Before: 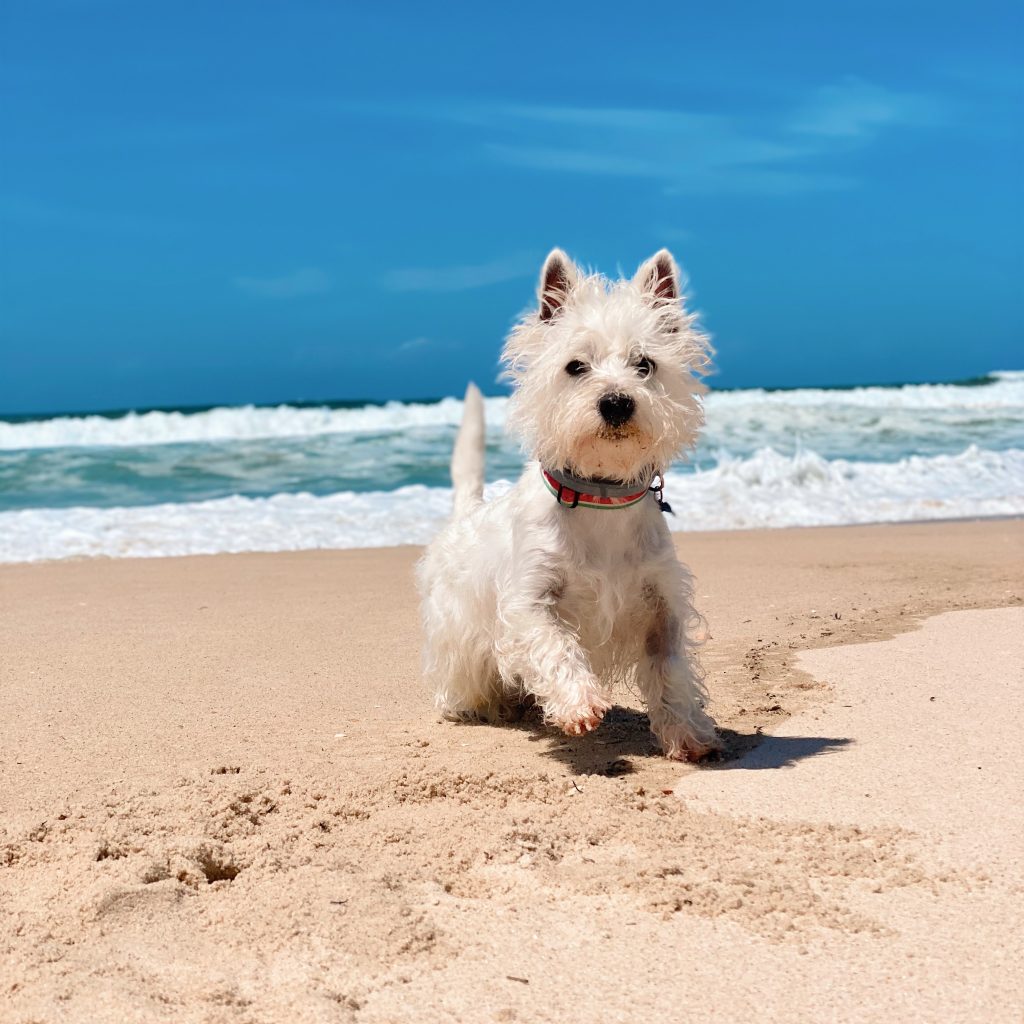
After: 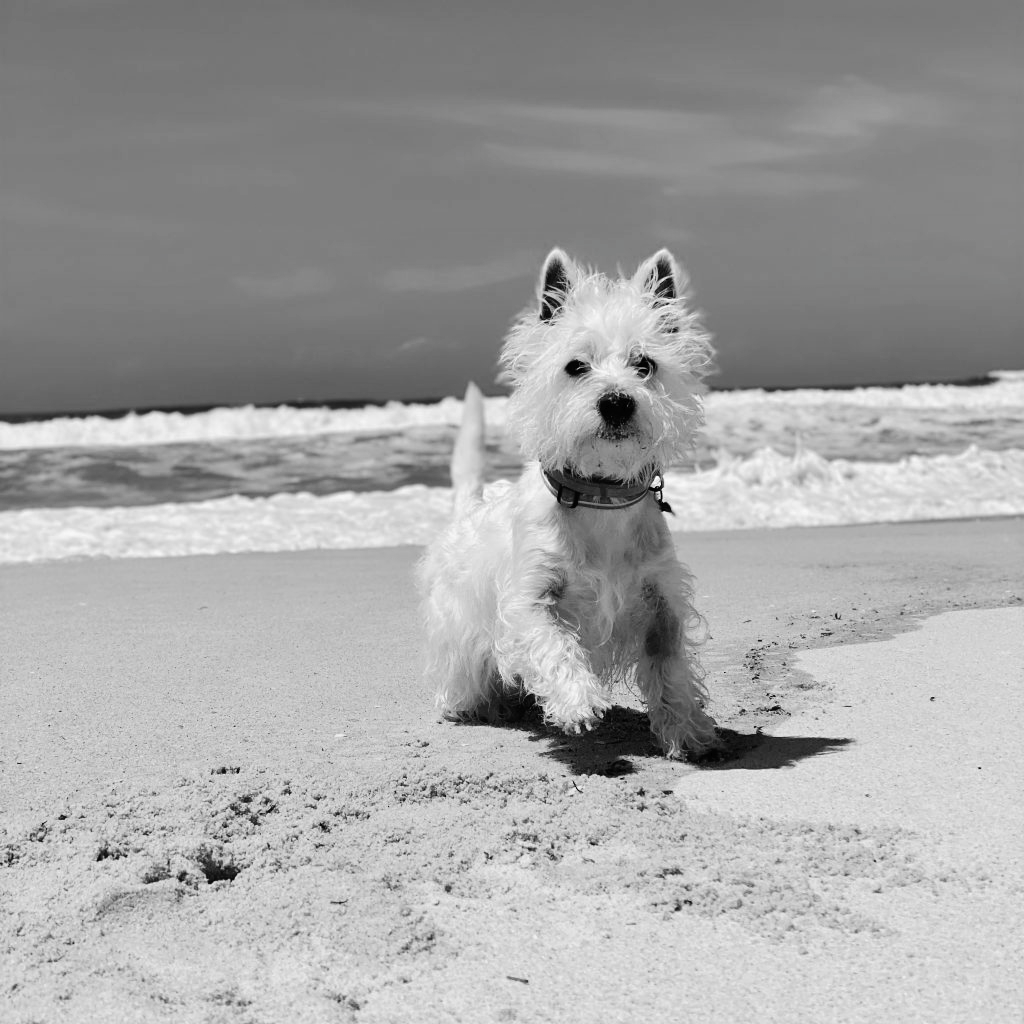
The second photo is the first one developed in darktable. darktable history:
tone curve: curves: ch0 [(0, 0) (0.003, 0.008) (0.011, 0.011) (0.025, 0.014) (0.044, 0.021) (0.069, 0.029) (0.1, 0.042) (0.136, 0.06) (0.177, 0.09) (0.224, 0.126) (0.277, 0.177) (0.335, 0.243) (0.399, 0.31) (0.468, 0.388) (0.543, 0.484) (0.623, 0.585) (0.709, 0.683) (0.801, 0.775) (0.898, 0.873) (1, 1)], preserve colors none
color look up table: target L [92, 87.05, 79.88, 84.91, 74.78, 69.61, 67, 64.23, 59.02, 63.22, 38.66, 42.78, 29.73, 14.2, 4.68, 200.37, 78.43, 79.16, 75.88, 68.87, 64.23, 57.09, 55.28, 57.35, 52.01, 34.88, 28.41, 25.32, 21.25, 91.64, 86.34, 75.88, 65.87, 67.24, 51.49, 57.61, 49.9, 59.02, 41.14, 45.35, 43.19, 37.82, 22.62, 17.06, 9.263, 80.24, 73.19, 64.48, 31.74], target a [0.001, 0.001, 0 ×4, 0.001, 0.001, 0, 0, 0.001, 0.001, 0 ×5, 0.001, 0, 0, 0.001 ×5, 0, 0, 0.001, 0, 0.001, 0.001, 0, 0.001 ×5, 0, 0.001, 0.001, 0.001, 0 ×5, 0.001, 0.001, 0.001], target b [-0.001 ×7, -0.007, -0.001, -0.001, -0.003, -0.002, -0.003, 0.002, 0.001, 0, -0.001, -0.001, 0, -0.001, -0.007, -0.006 ×4, -0.003 ×4, -0.001, -0.001, 0, -0.001, -0.007, -0.006, -0.006, -0.006, -0.001, -0.003, -0.006, -0.003, -0.003, 0.003, 0.002, 0.002, -0.001, -0.007, -0.007, -0.005], num patches 49
